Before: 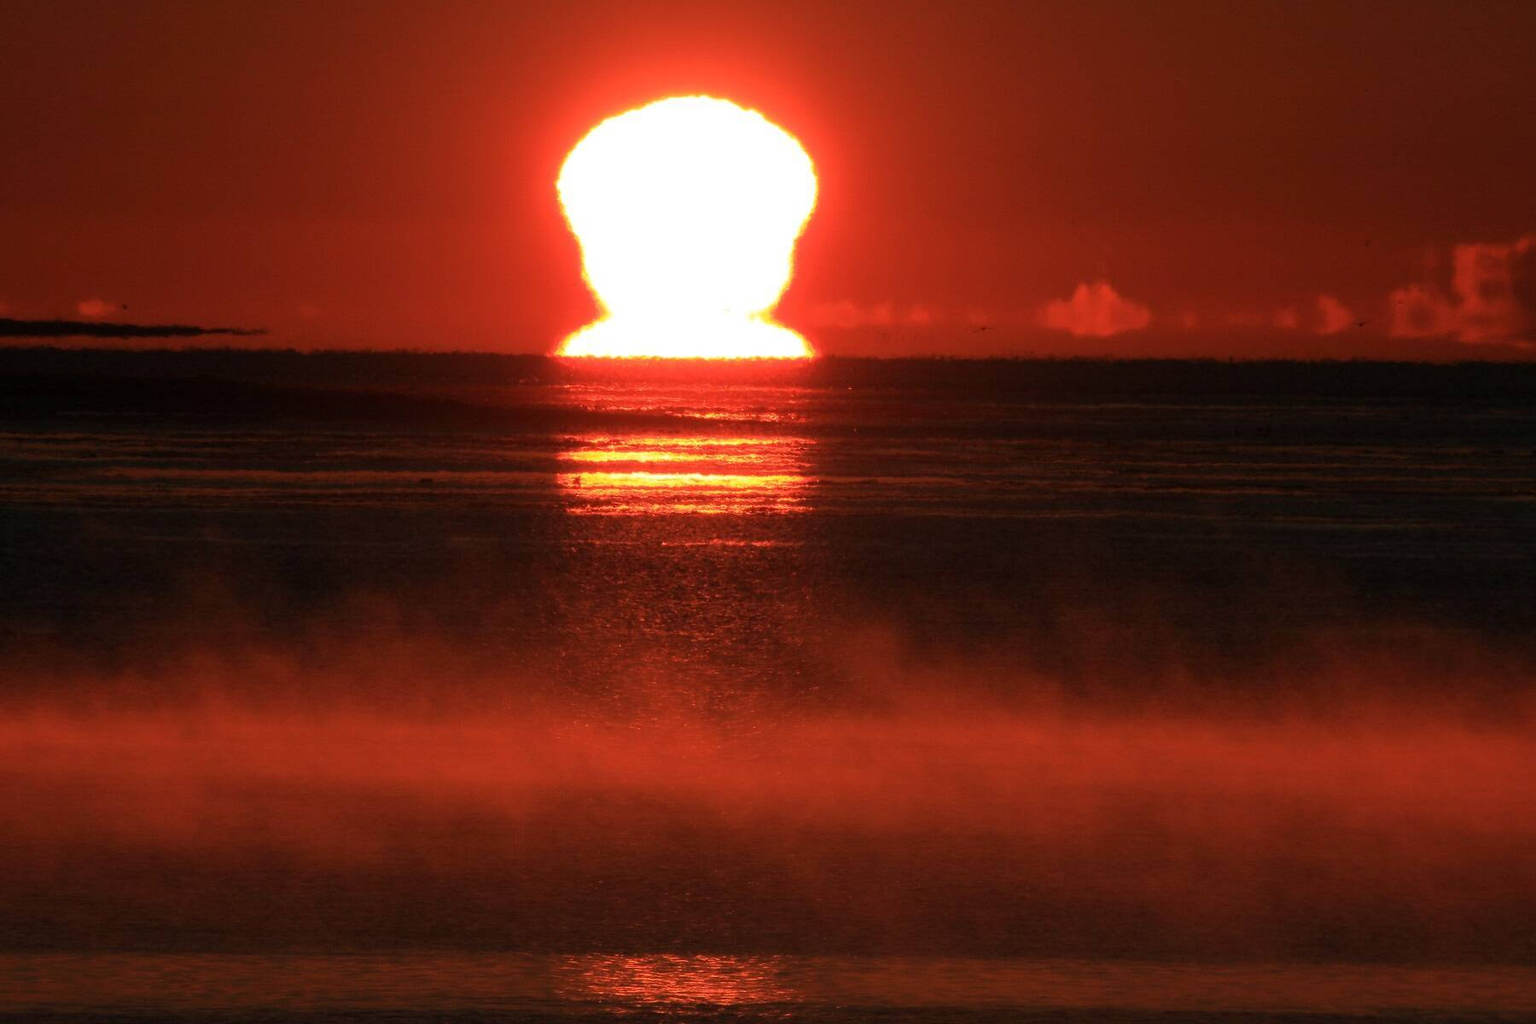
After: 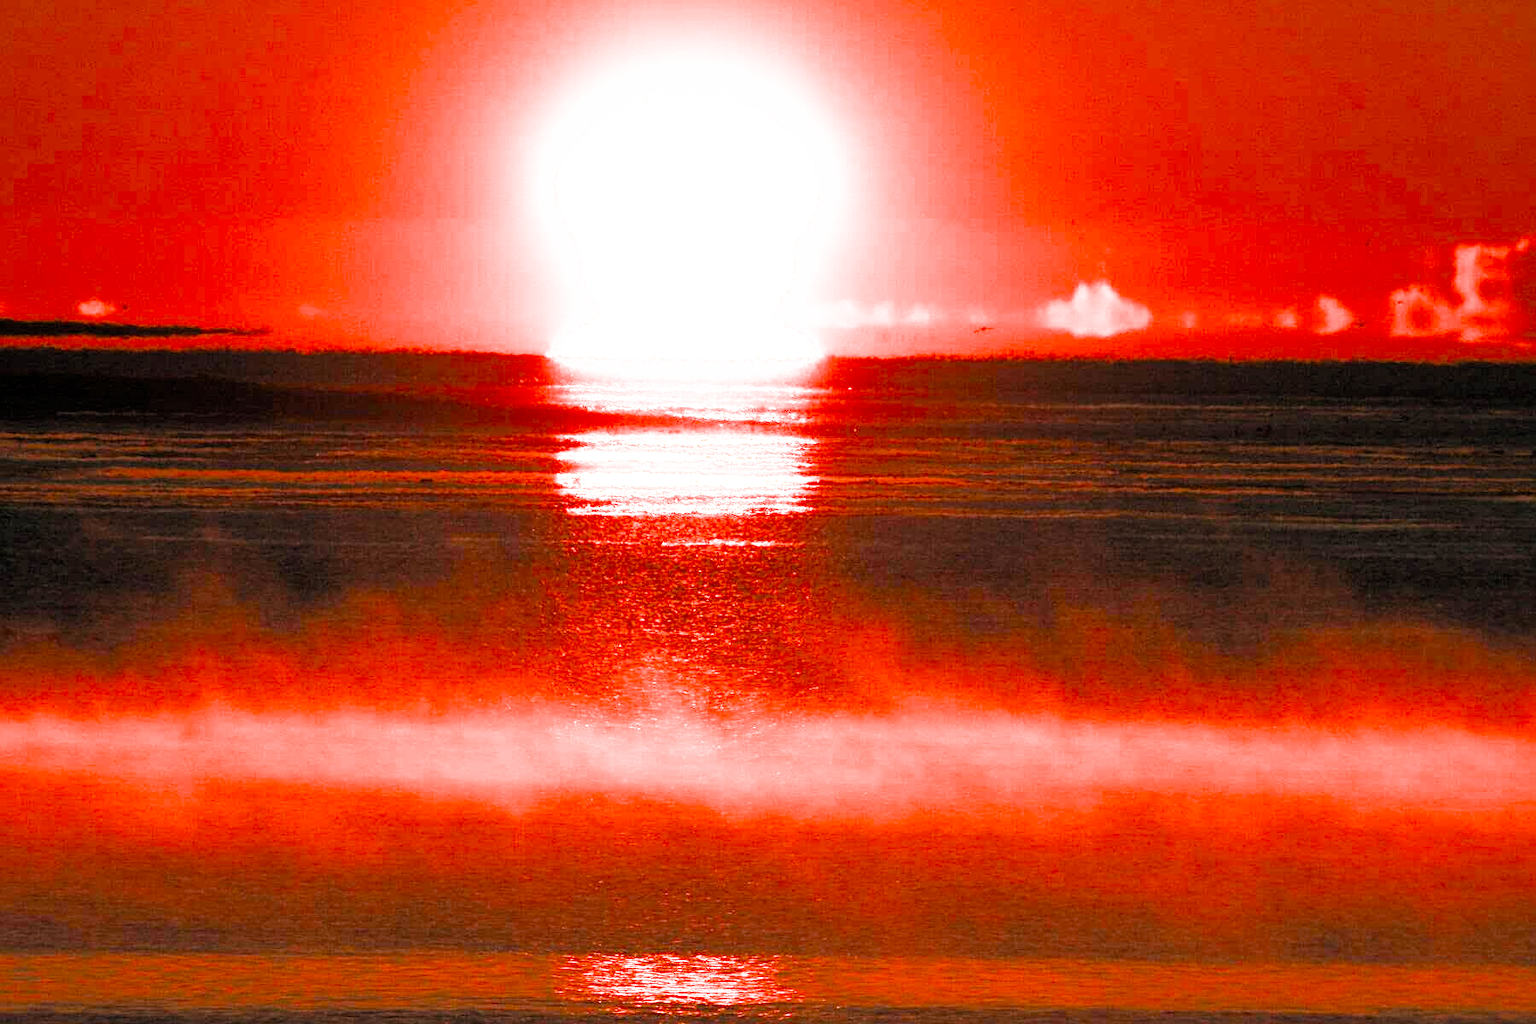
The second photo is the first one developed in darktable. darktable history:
contrast brightness saturation: saturation -0.05
sharpen: on, module defaults
exposure: black level correction 0, exposure 1.3 EV, compensate exposure bias true, compensate highlight preservation false
color balance rgb: shadows lift › luminance -10%, highlights gain › luminance 10%, saturation formula JzAzBz (2021)
filmic rgb: black relative exposure -7.6 EV, white relative exposure 4.64 EV, threshold 3 EV, target black luminance 0%, hardness 3.55, latitude 50.51%, contrast 1.033, highlights saturation mix 10%, shadows ↔ highlights balance -0.198%, color science v4 (2020), enable highlight reconstruction true
